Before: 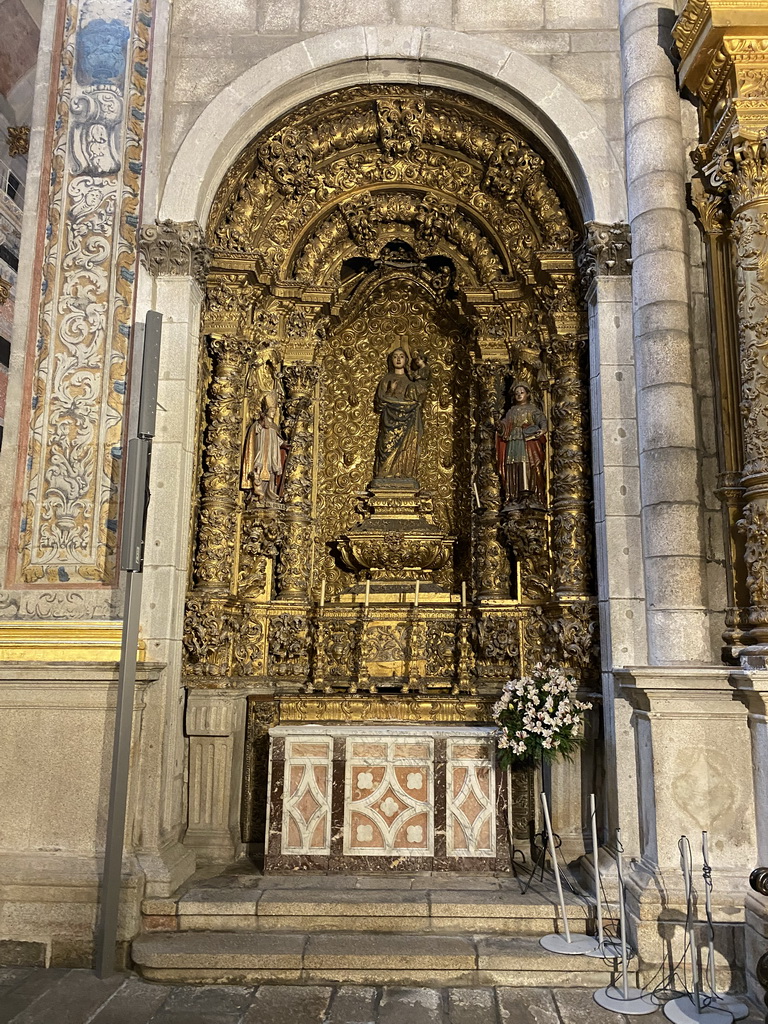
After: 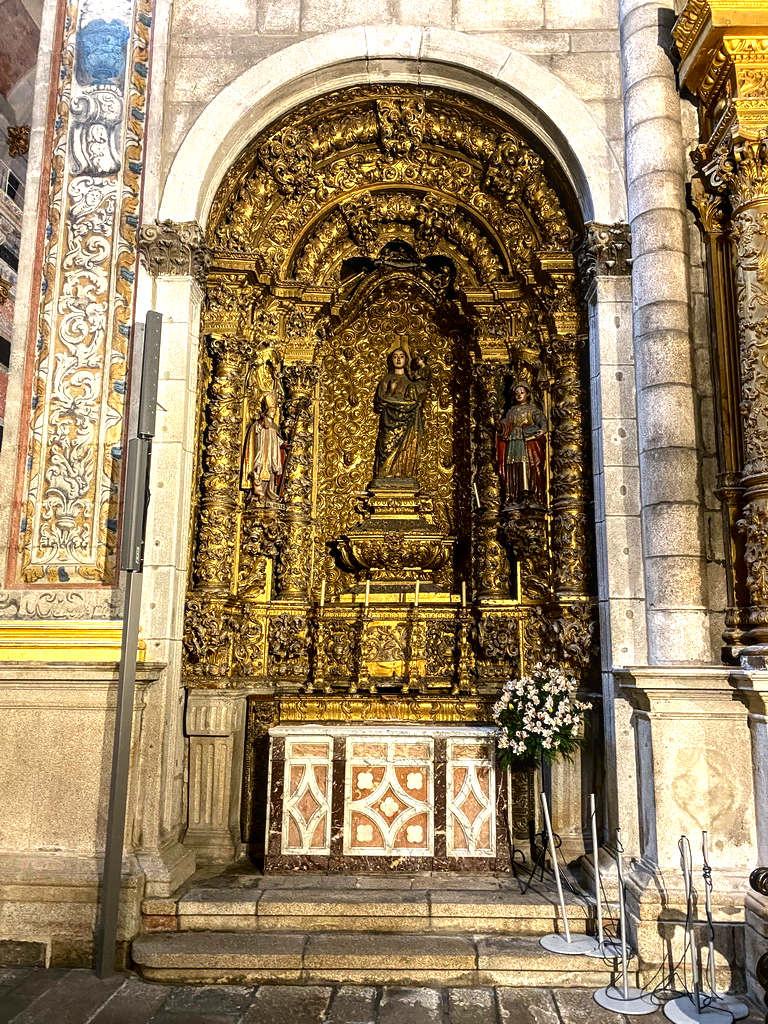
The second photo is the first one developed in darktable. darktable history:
contrast brightness saturation: contrast 0.067, brightness -0.151, saturation 0.113
tone equalizer: -8 EV -0.733 EV, -7 EV -0.719 EV, -6 EV -0.639 EV, -5 EV -0.422 EV, -3 EV 0.38 EV, -2 EV 0.6 EV, -1 EV 0.69 EV, +0 EV 0.738 EV
local contrast: on, module defaults
